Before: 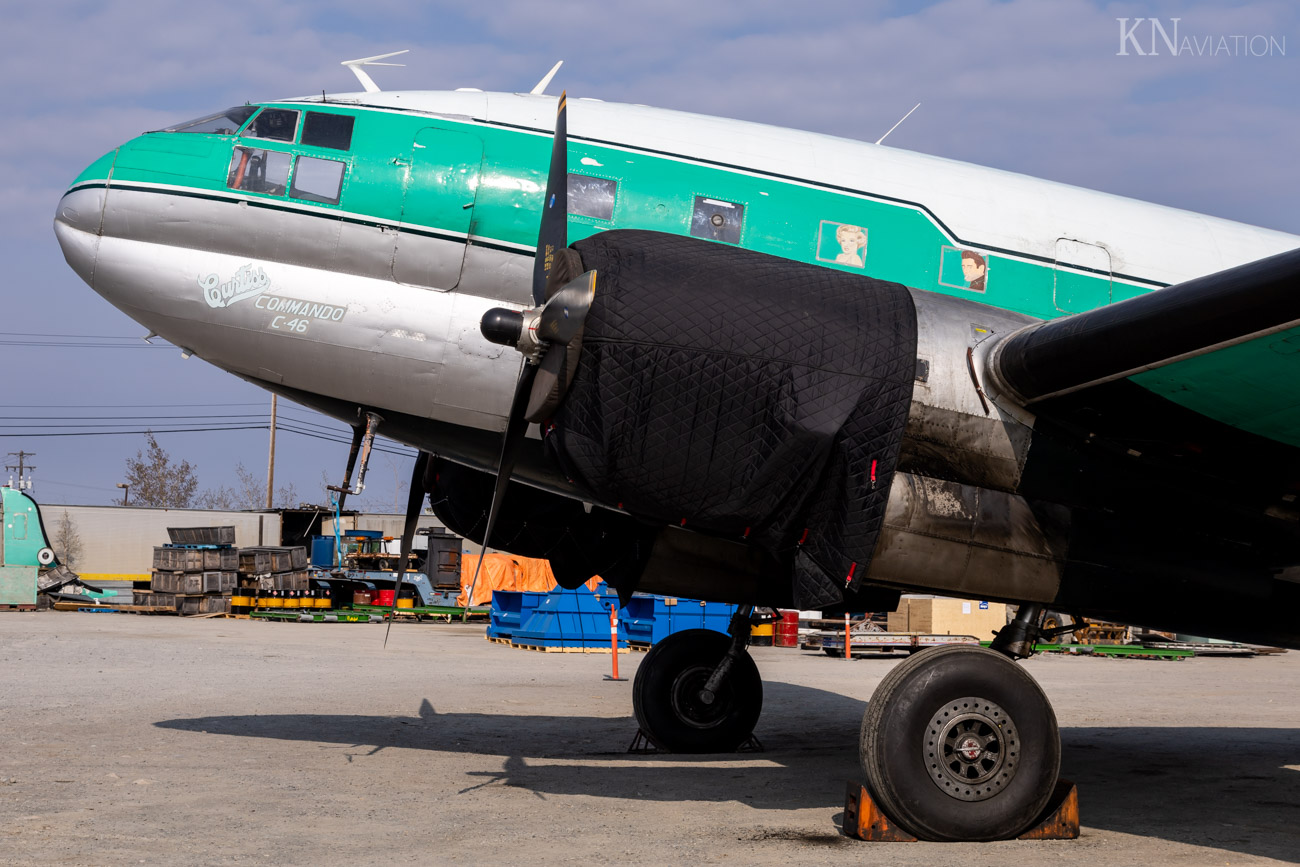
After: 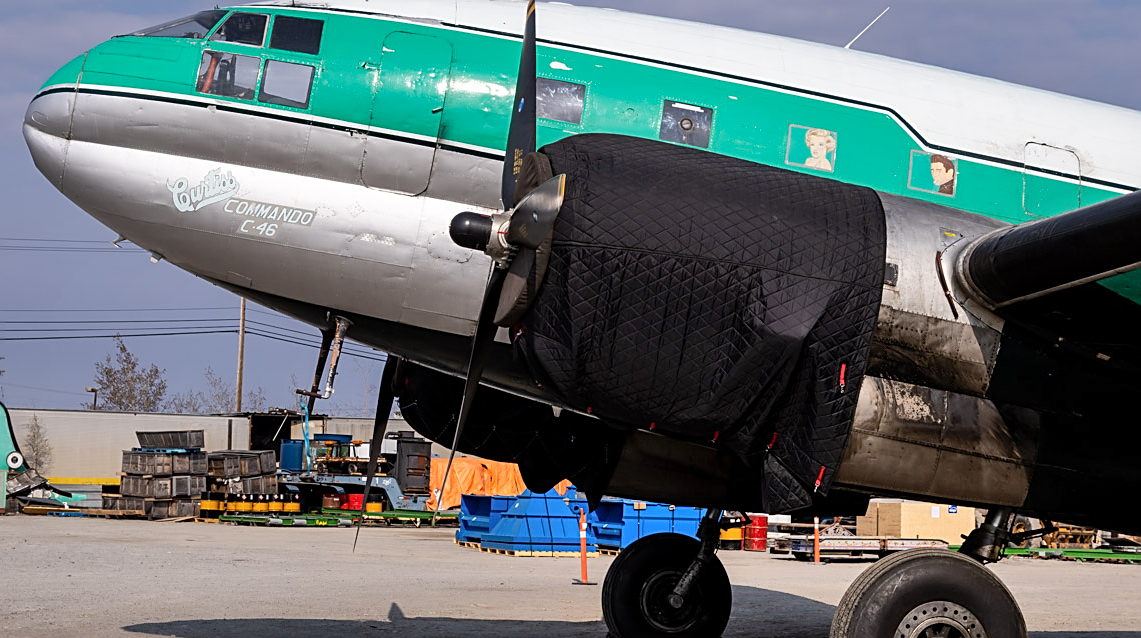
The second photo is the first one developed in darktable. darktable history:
crop and rotate: left 2.446%, top 11.275%, right 9.724%, bottom 15.084%
sharpen: amount 0.492
shadows and highlights: low approximation 0.01, soften with gaussian
